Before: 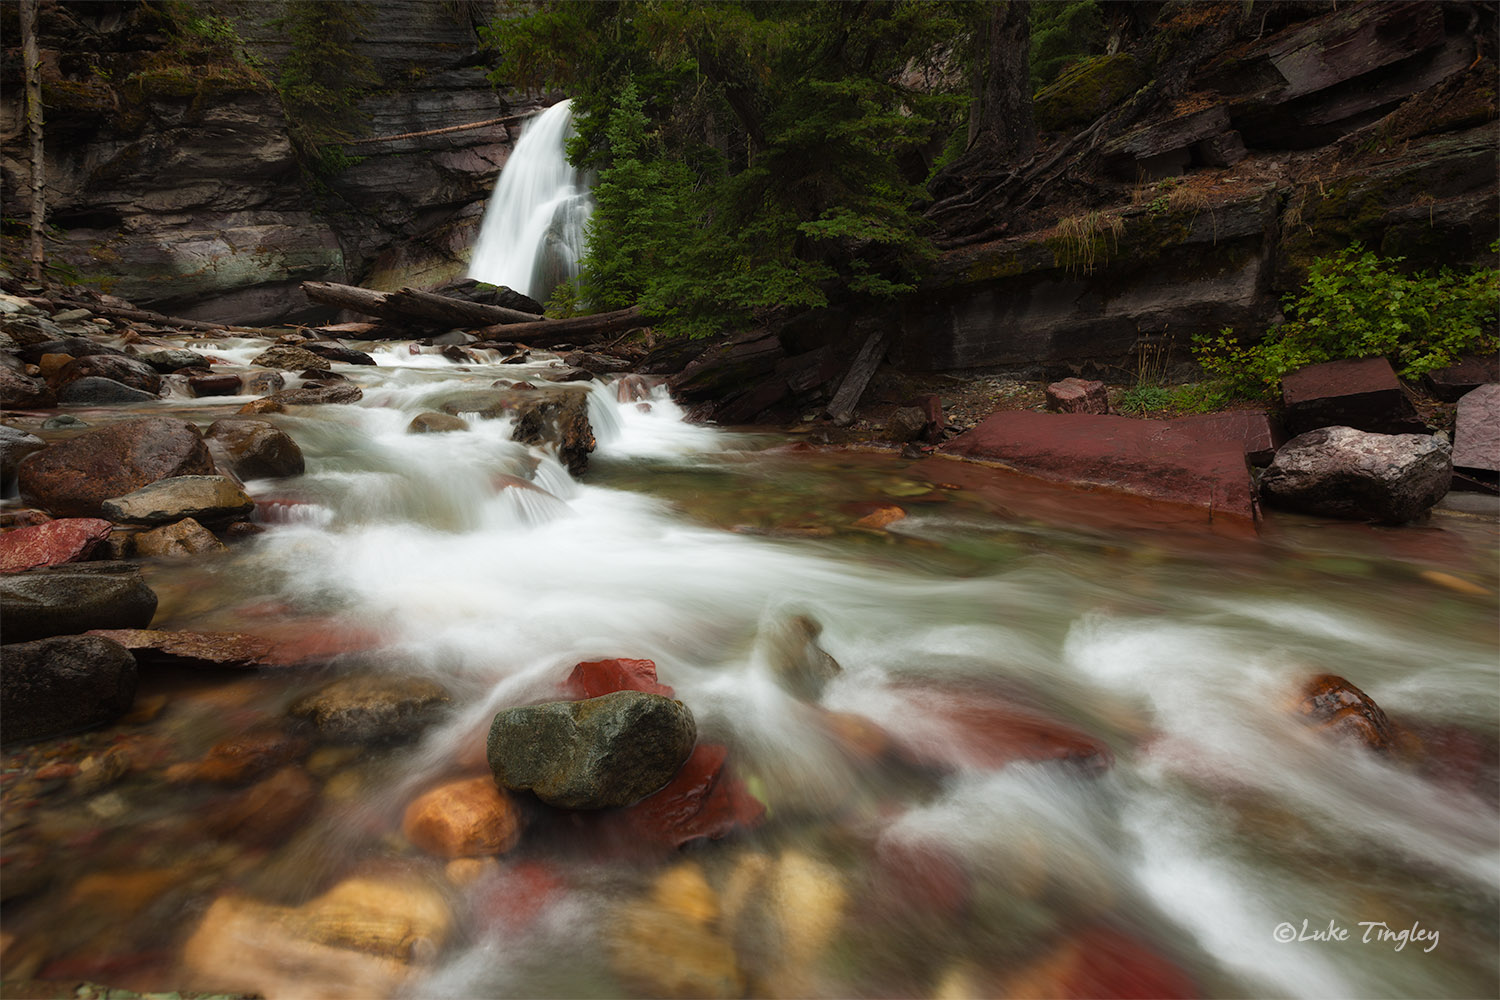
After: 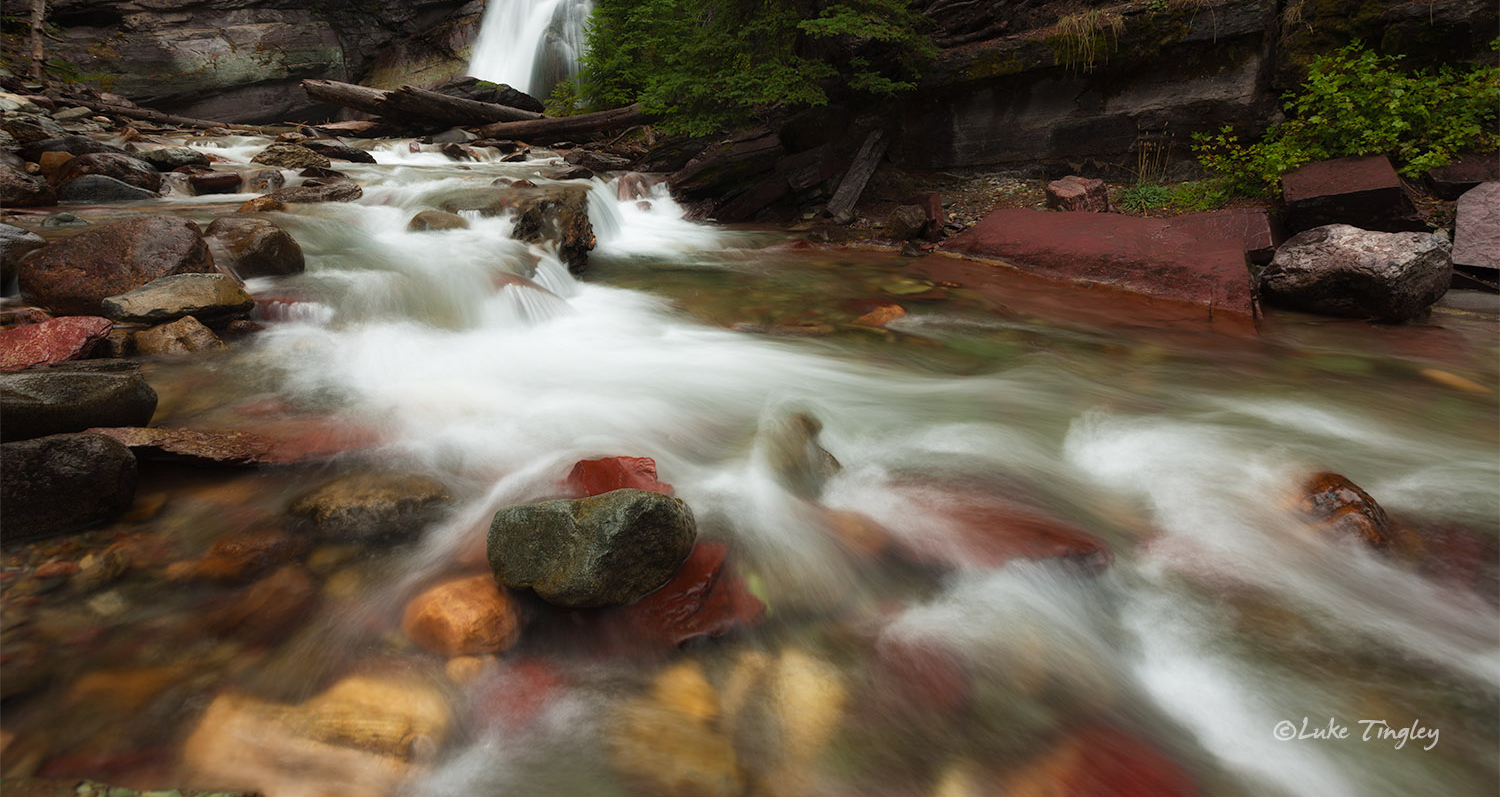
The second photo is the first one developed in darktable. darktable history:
crop and rotate: top 20.212%
